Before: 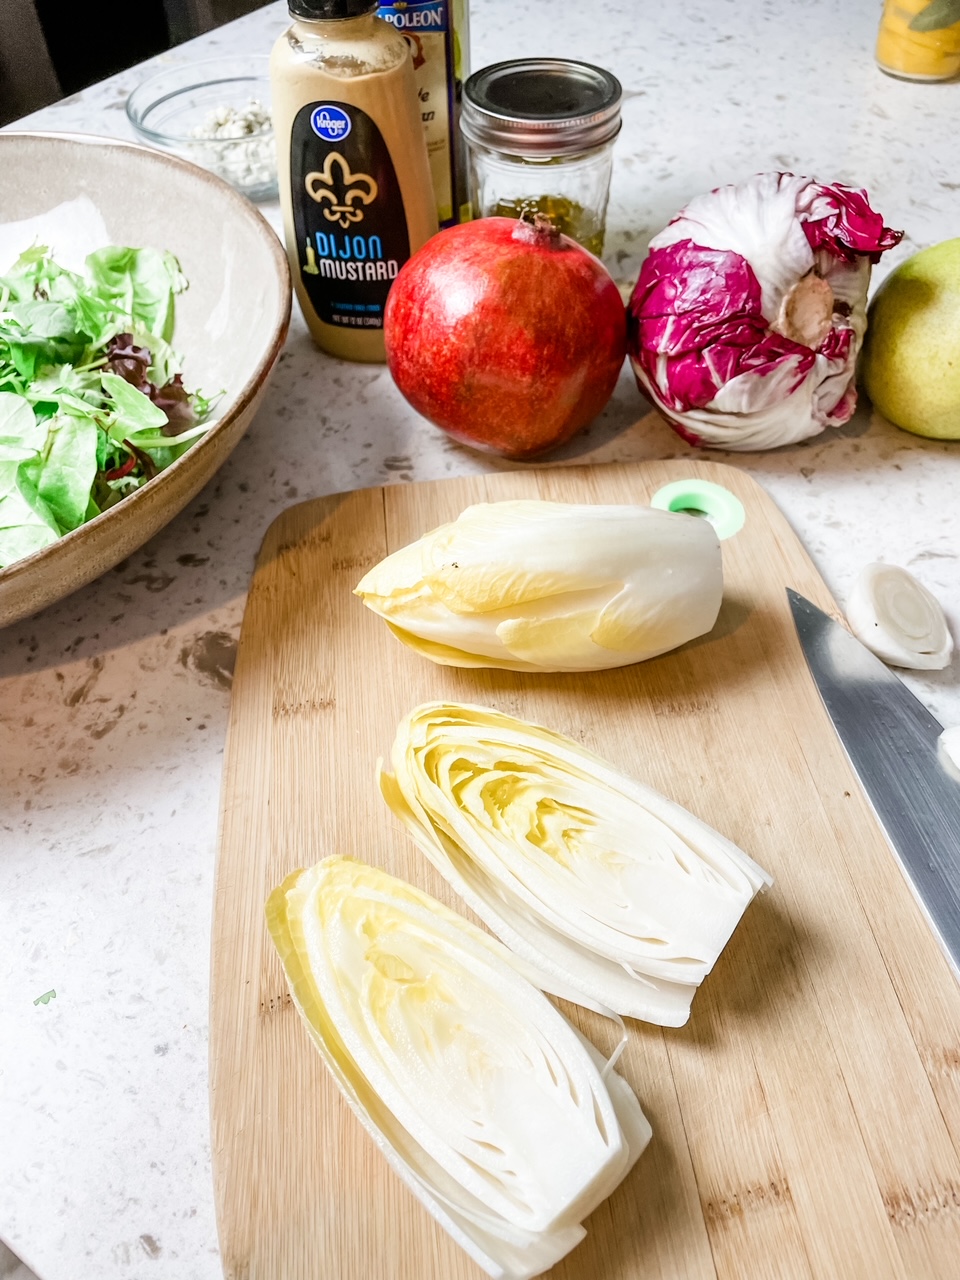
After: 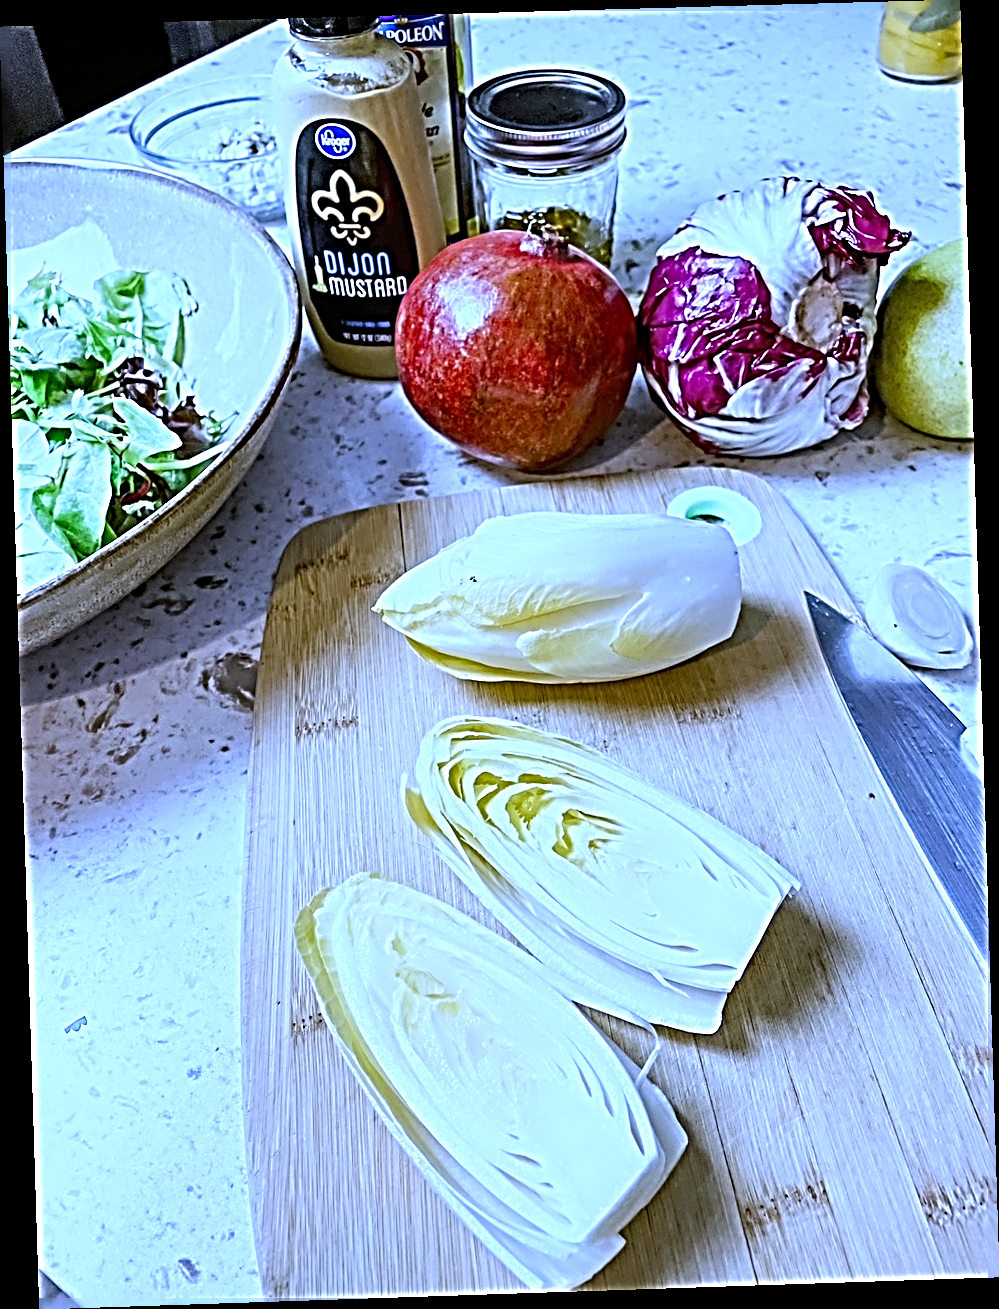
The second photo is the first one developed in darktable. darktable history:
white balance: red 0.766, blue 1.537
rotate and perspective: rotation -1.77°, lens shift (horizontal) 0.004, automatic cropping off
sharpen: radius 4.001, amount 2
